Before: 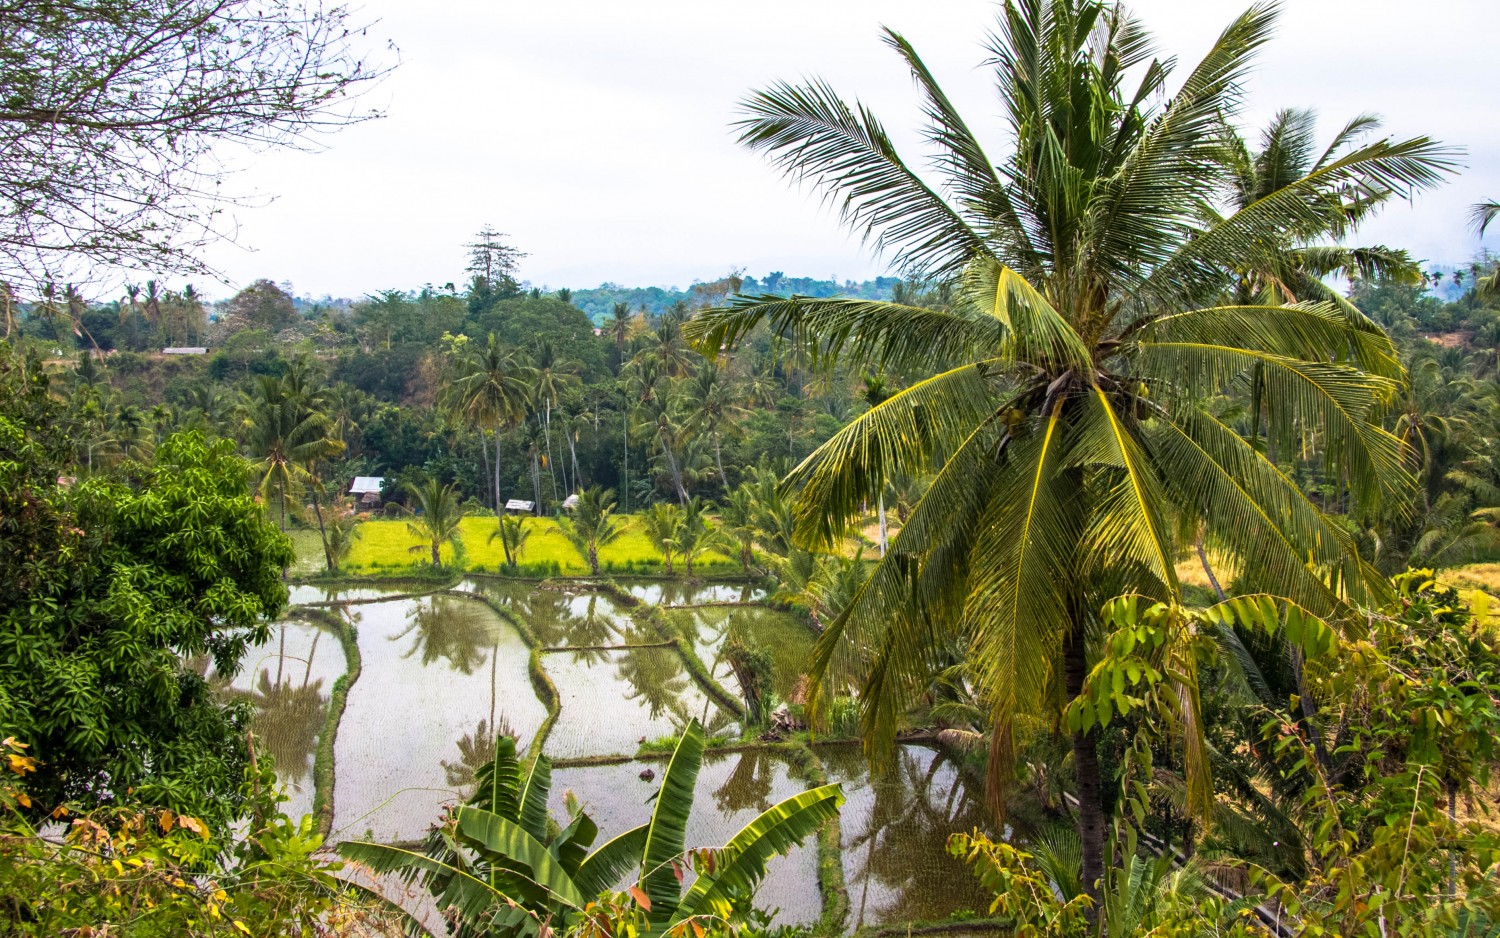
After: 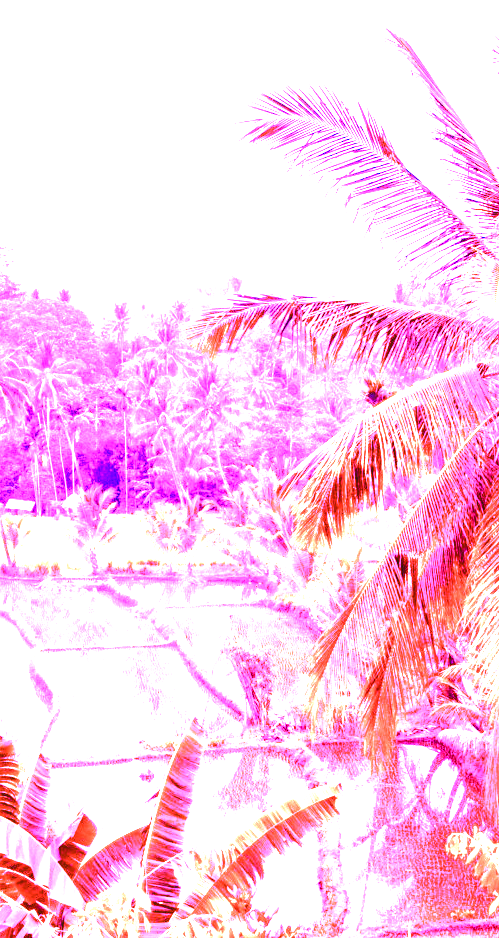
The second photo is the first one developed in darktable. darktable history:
crop: left 33.36%, right 33.36%
exposure: black level correction -0.015, exposure -0.5 EV, compensate highlight preservation false
white balance: red 8, blue 8
color balance rgb: shadows lift › luminance -20%, power › hue 72.24°, highlights gain › luminance 15%, global offset › hue 171.6°, perceptual saturation grading › highlights -15%, perceptual saturation grading › shadows 25%, global vibrance 30%, contrast 10%
